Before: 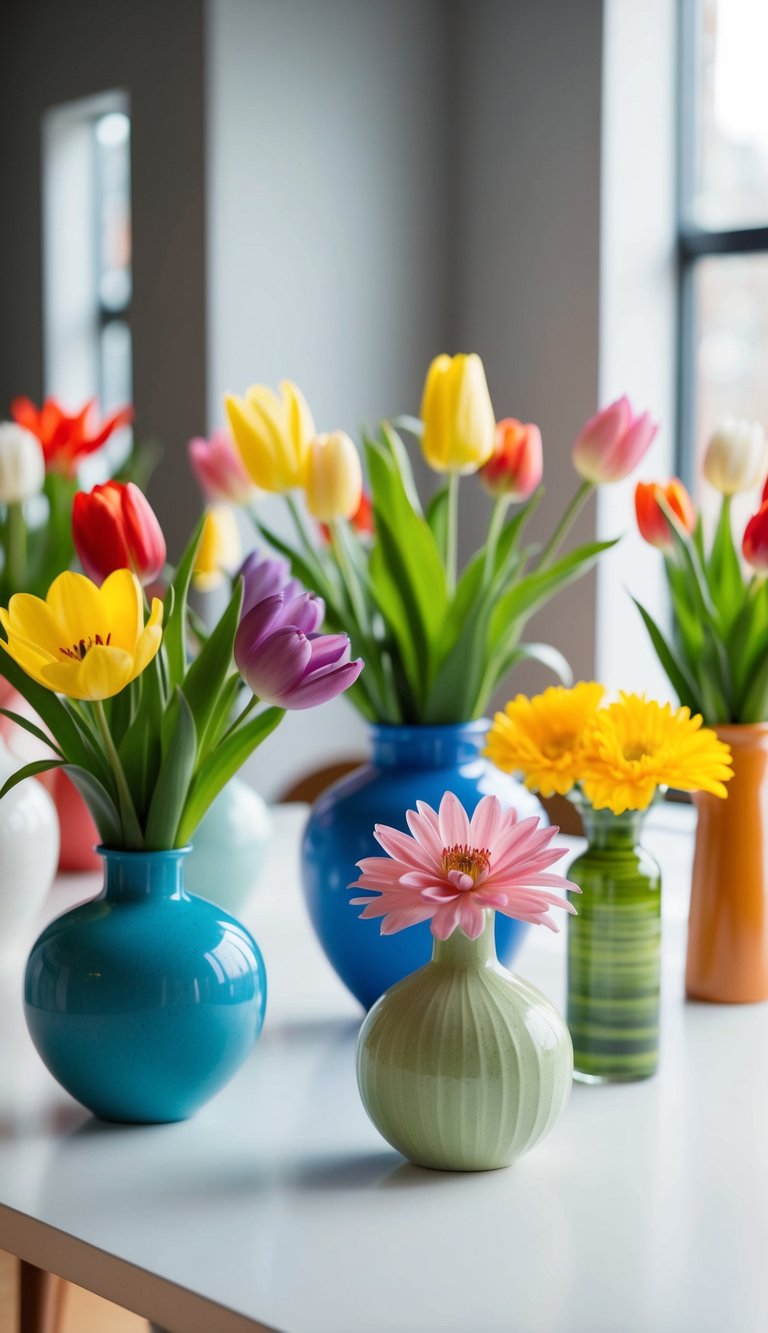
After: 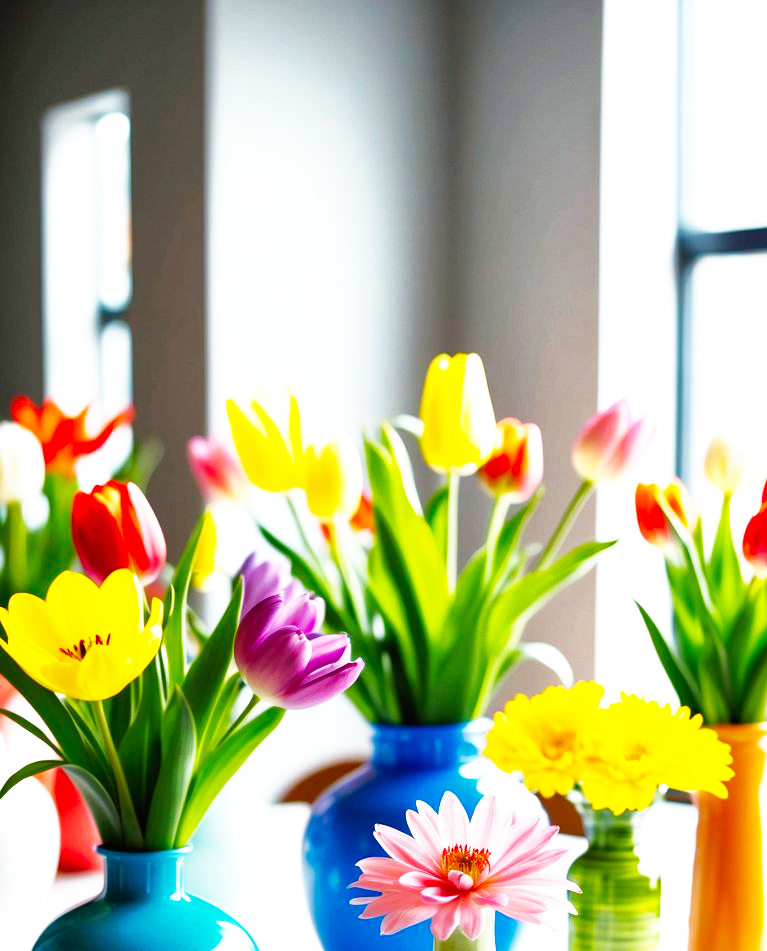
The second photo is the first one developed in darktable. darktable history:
base curve: curves: ch0 [(0, 0) (0.007, 0.004) (0.027, 0.03) (0.046, 0.07) (0.207, 0.54) (0.442, 0.872) (0.673, 0.972) (1, 1)], preserve colors none
color balance rgb: highlights gain › luminance 9.743%, perceptual saturation grading › global saturation 19.729%, perceptual brilliance grading › highlights 15.541%, perceptual brilliance grading › mid-tones 6.178%, perceptual brilliance grading › shadows -15.353%, global vibrance 20%
crop: right 0.001%, bottom 28.583%
shadows and highlights: highlights color adjustment 41.36%
